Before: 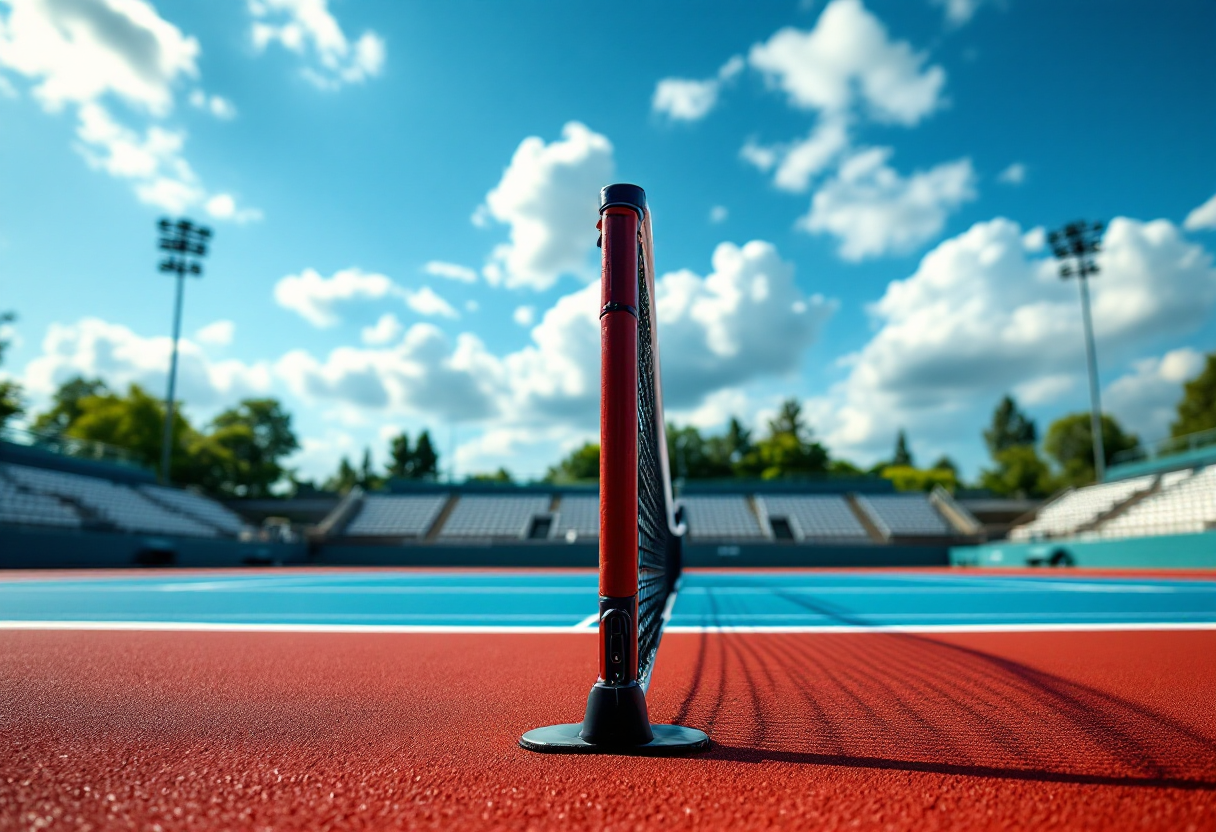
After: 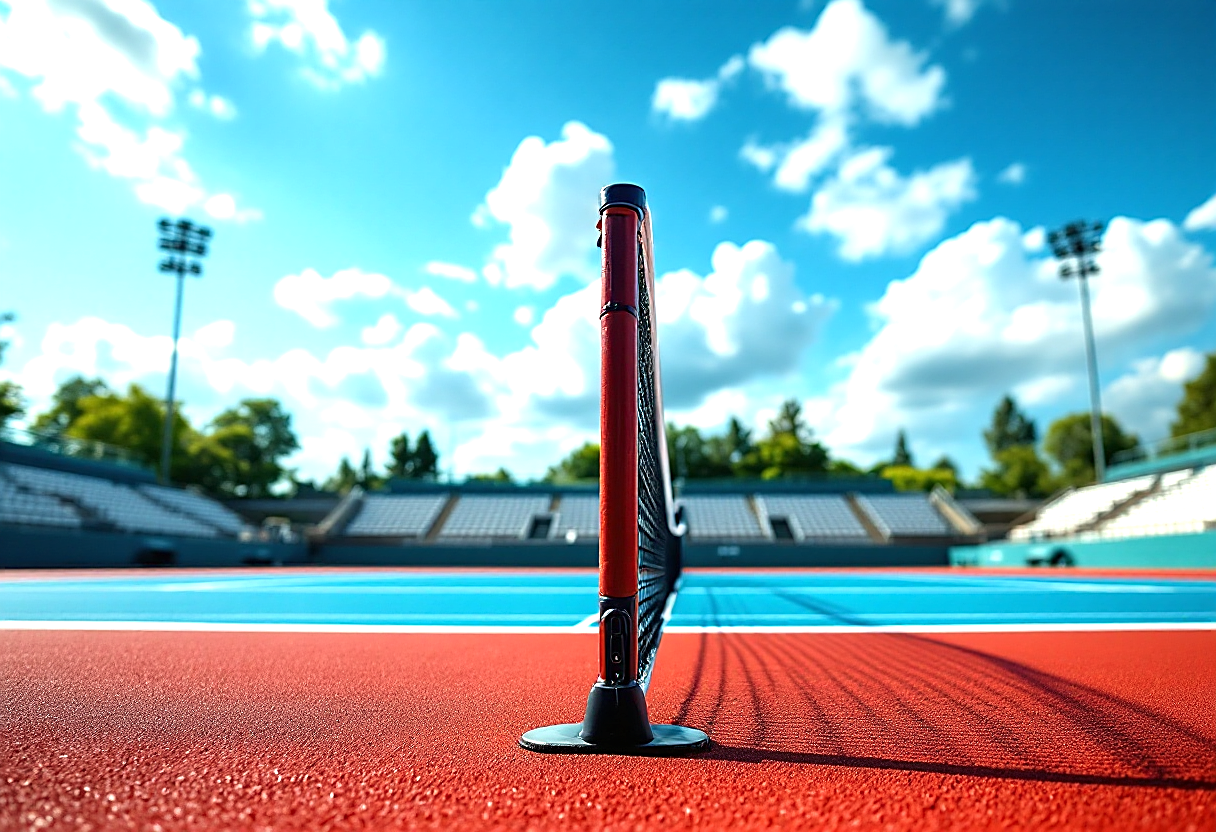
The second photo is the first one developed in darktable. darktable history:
exposure: black level correction 0, exposure 0.7 EV, compensate exposure bias true, compensate highlight preservation false
sharpen: amount 0.575
